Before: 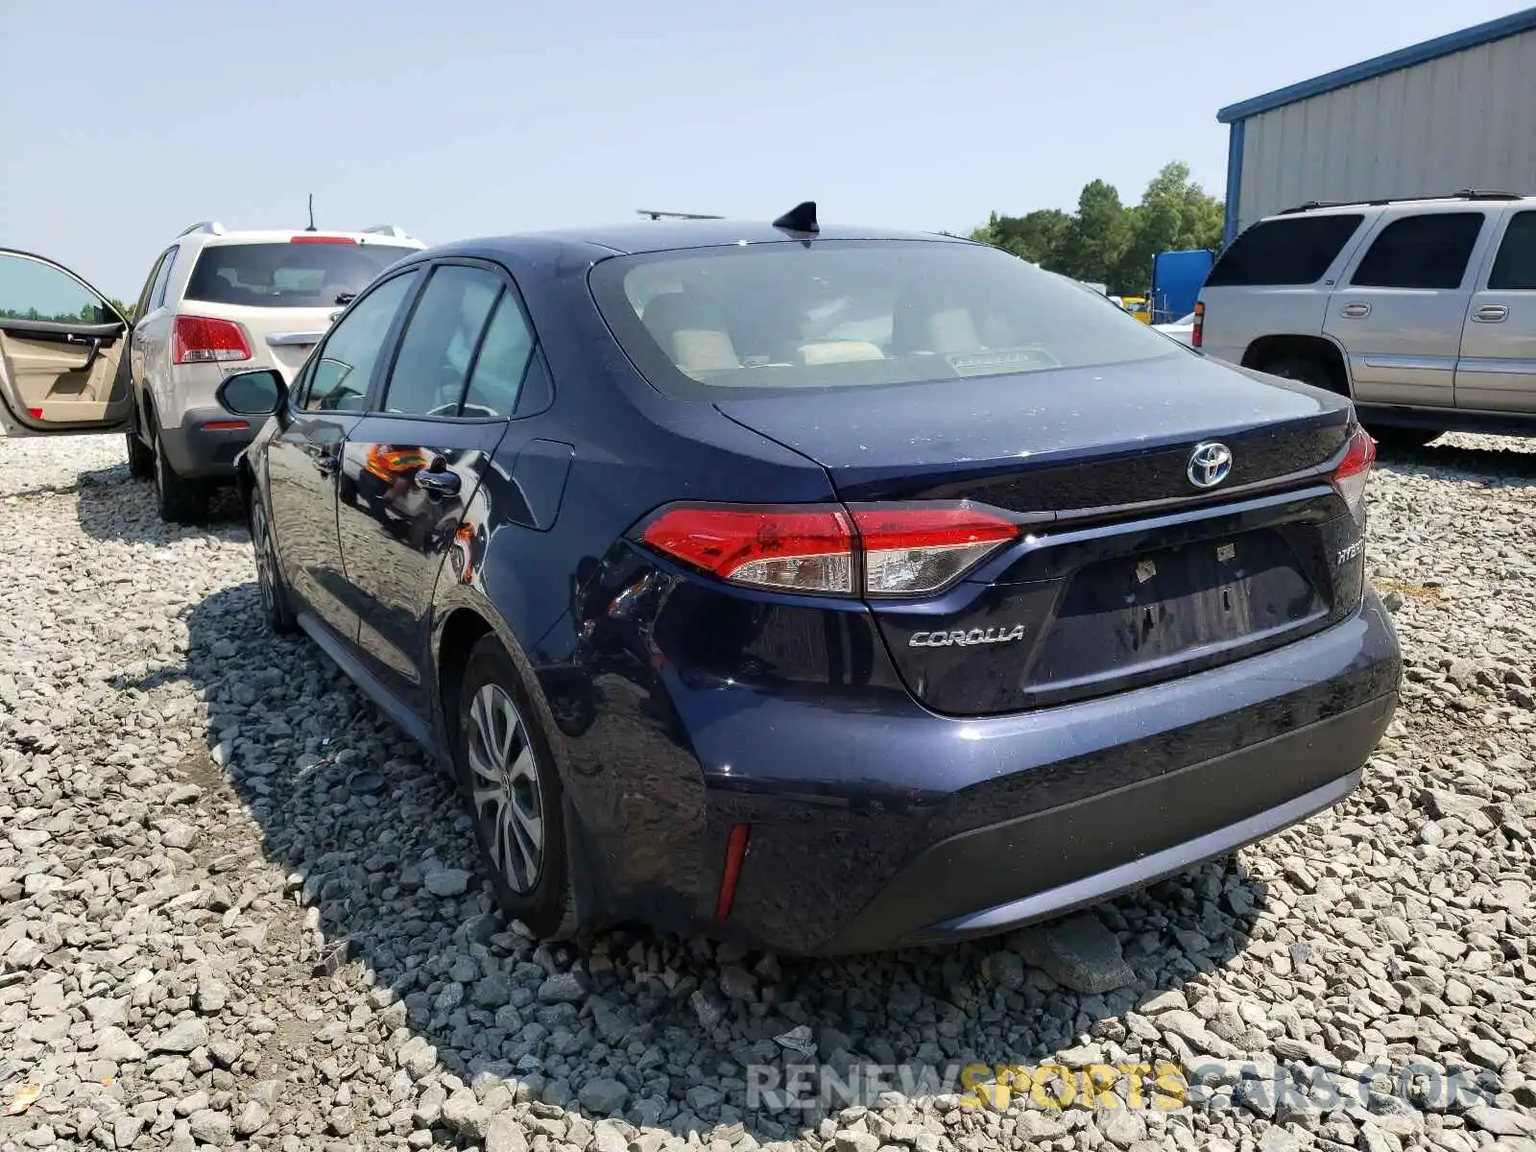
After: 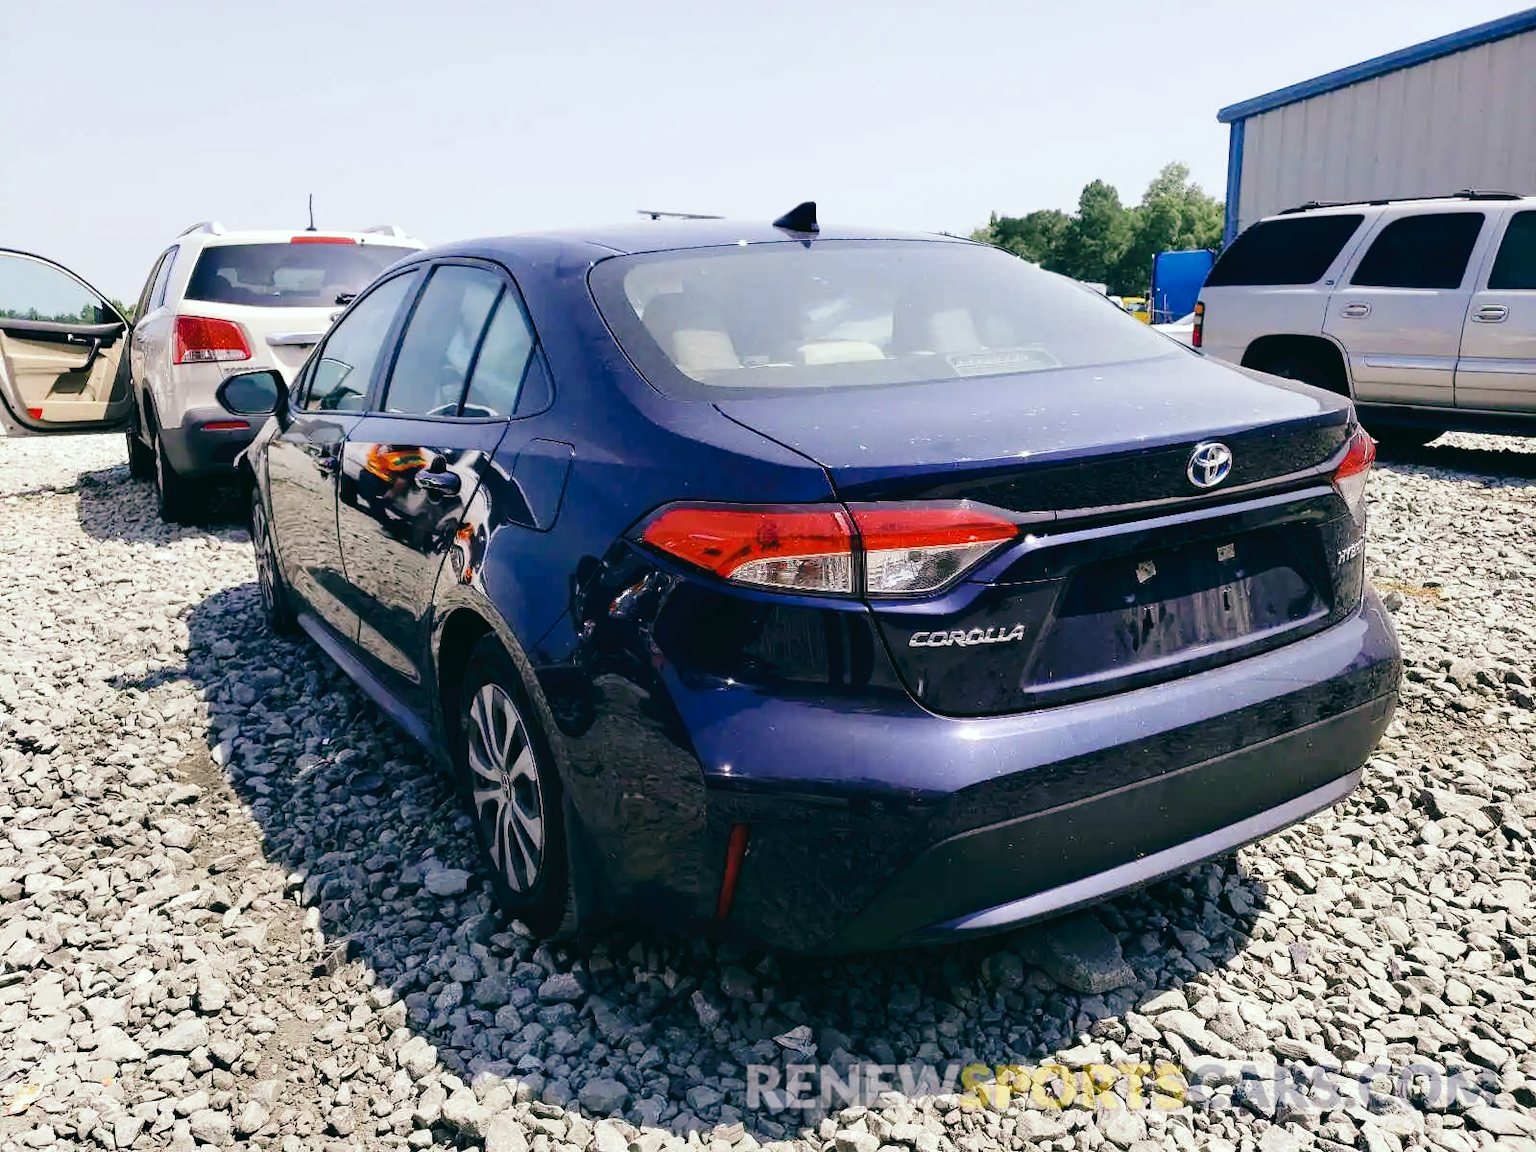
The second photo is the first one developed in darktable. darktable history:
tone curve: curves: ch0 [(0, 0) (0.003, 0.03) (0.011, 0.032) (0.025, 0.035) (0.044, 0.038) (0.069, 0.041) (0.1, 0.058) (0.136, 0.091) (0.177, 0.133) (0.224, 0.181) (0.277, 0.268) (0.335, 0.363) (0.399, 0.461) (0.468, 0.554) (0.543, 0.633) (0.623, 0.709) (0.709, 0.784) (0.801, 0.869) (0.898, 0.938) (1, 1)], preserve colors none
color look up table: target L [98.9, 92.33, 90.75, 87.37, 87.1, 83.26, 75.68, 63.67, 60.29, 45.69, 41.67, 32.81, 19.62, 200.51, 72.87, 68.34, 70.17, 66.17, 53.41, 53.53, 52.8, 48.76, 43.91, 36.49, 27.01, 16.9, 14.41, 77.66, 73.68, 75.89, 73.27, 60.65, 58.23, 49.14, 46.27, 47.8, 43.02, 36.98, 35.25, 27.87, 17.31, 14.6, 4.772, 99.02, 86.27, 59.63, 54.93, 51.13, 27.92], target a [-15.24, -32.21, -28.69, -55.05, -35.7, -21.36, -47.11, -62.61, -22.05, -37.54, -9.354, -23.09, -19.72, 0, 27.79, 30.11, 4.075, 18.52, 56.01, 62.29, 22.18, 72.48, 22.9, 47.24, 26.27, 25.61, -5.782, 9.973, 37.07, 20.66, 40.91, 68.99, 68.02, 28.26, 23.52, 40.86, 61.97, 11.61, 54.06, 35.21, 16.93, 34.05, -13.71, -10.69, -23.45, 4.407, -6.981, -19.61, -5.848], target b [22.86, 37.76, 2.007, 30.56, 17.99, 8.462, 43.94, 38.92, 5.164, 30.8, 20.53, 19.8, 7.508, 0, 23.43, 56.69, 60.08, 36.89, 20.13, 52.38, 19.57, 34.87, 38.44, 26.46, 32.53, 5.544, 6.766, -5.824, -17.97, -32.42, -36.64, -37.15, -58.53, -9.156, -79.28, -36.37, -10.23, -56.31, -77.65, -8.547, -32.35, -45.35, -6.877, -3.032, -13.33, -54.05, -5.938, -32.95, -15.59], num patches 49
